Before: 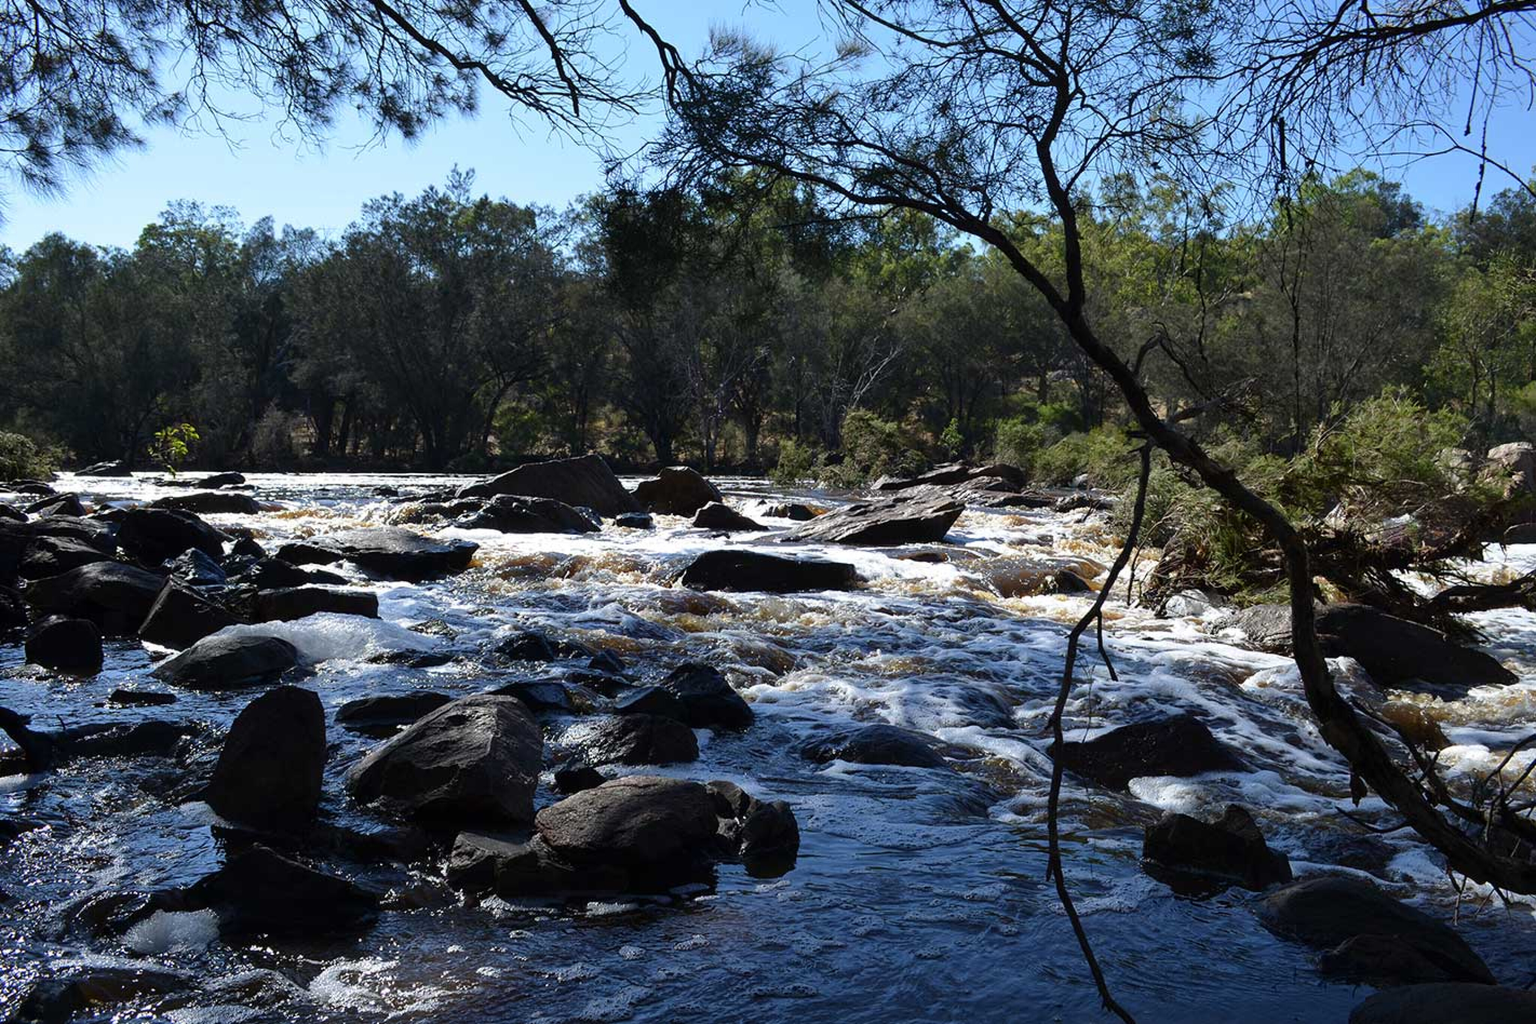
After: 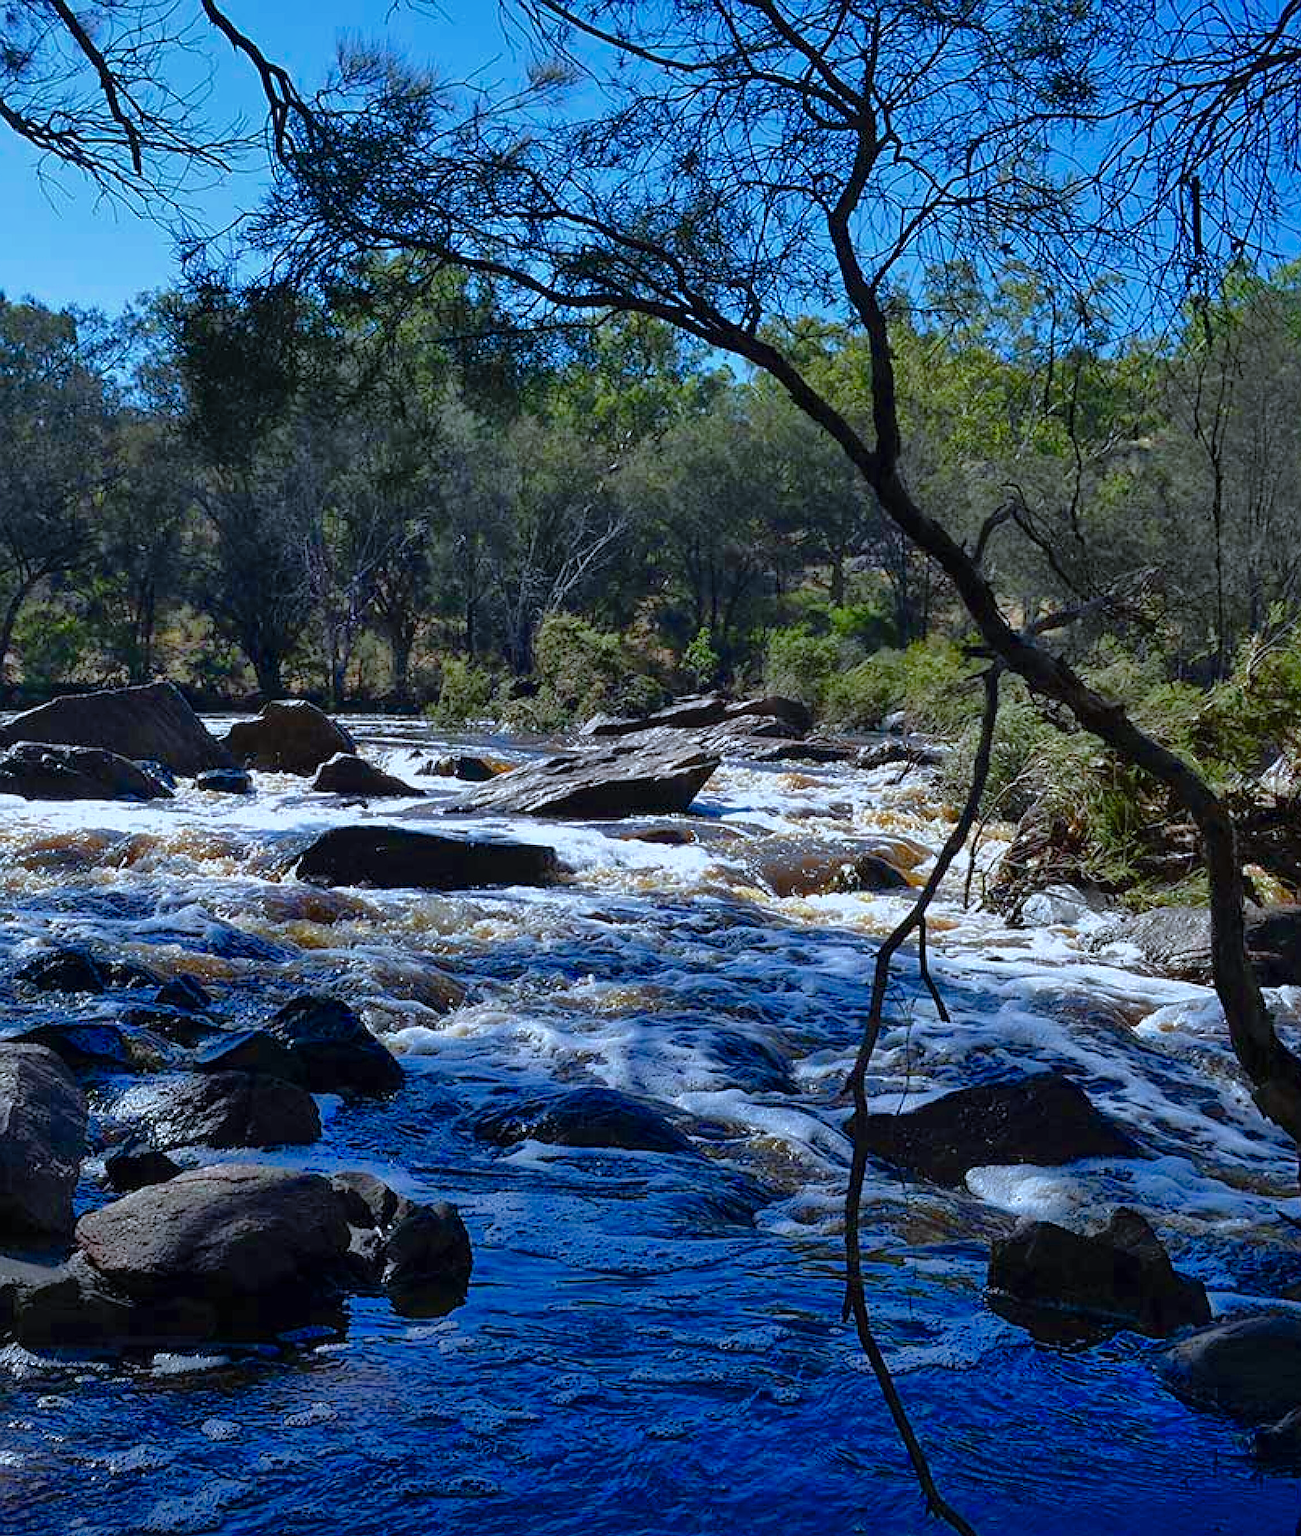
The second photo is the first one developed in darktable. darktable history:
color zones: curves: ch0 [(0, 0.5) (0.143, 0.5) (0.286, 0.5) (0.429, 0.495) (0.571, 0.437) (0.714, 0.44) (0.857, 0.496) (1, 0.5)]
crop: left 31.583%, top 0.008%, right 11.947%
exposure: exposure 0.018 EV, compensate exposure bias true, compensate highlight preservation false
sharpen: on, module defaults
color calibration: x 0.37, y 0.382, temperature 4302.41 K
color balance rgb: perceptual saturation grading › global saturation 19.445%, saturation formula JzAzBz (2021)
shadows and highlights: highlights color adjustment 42.74%
